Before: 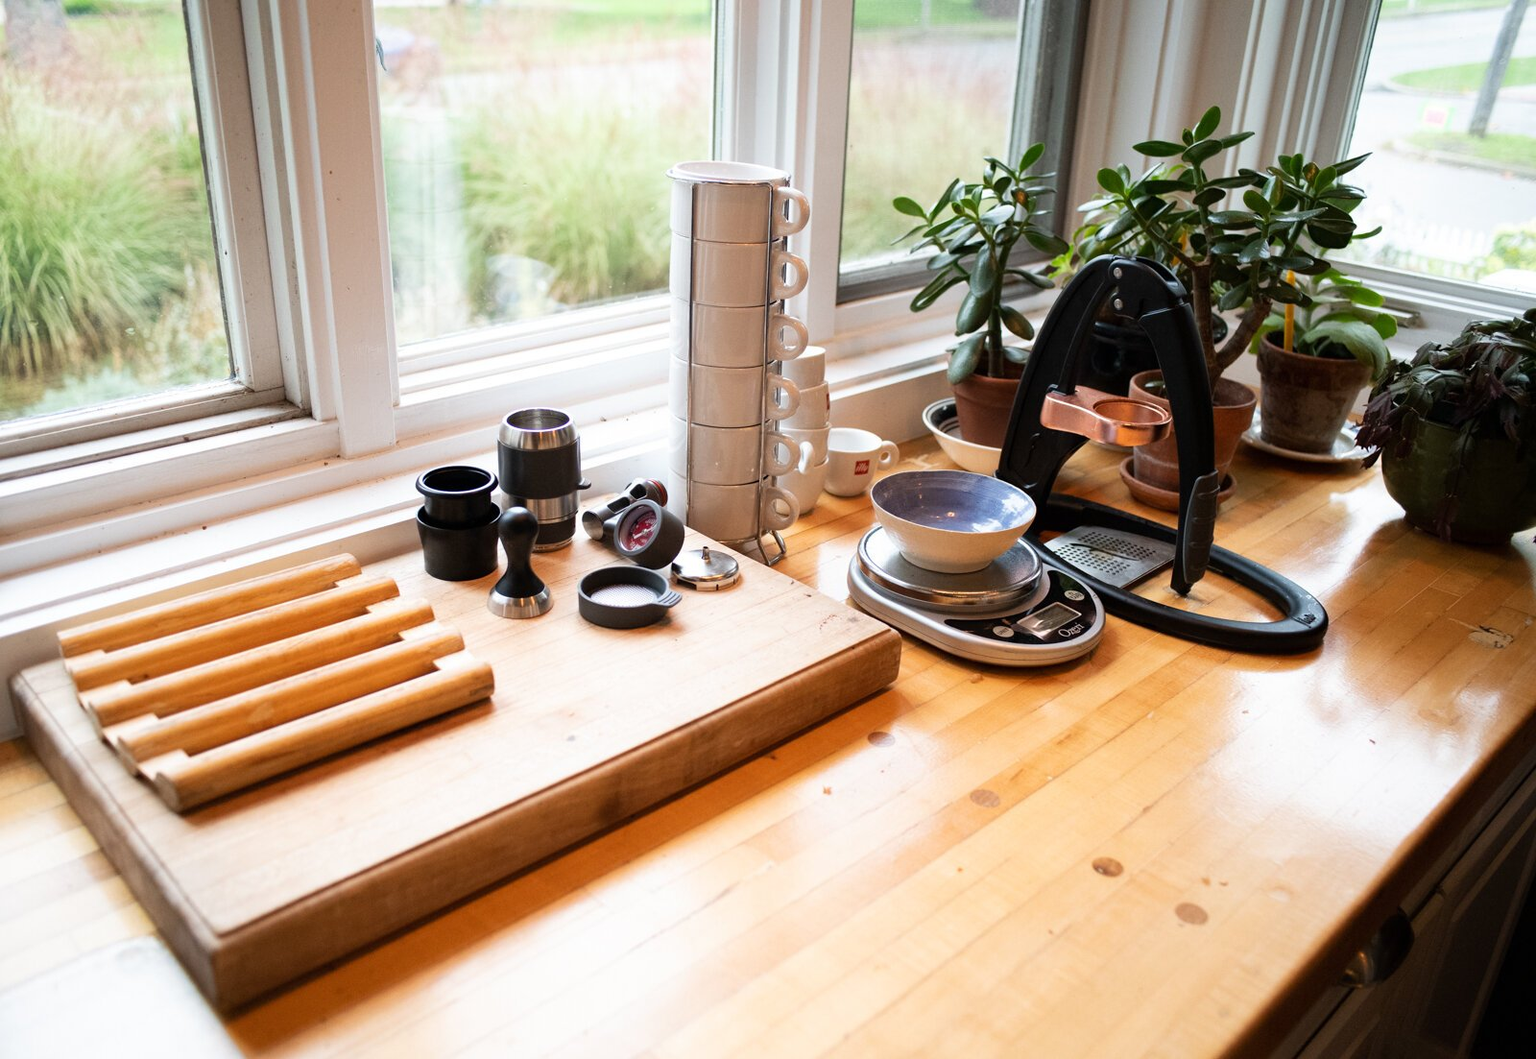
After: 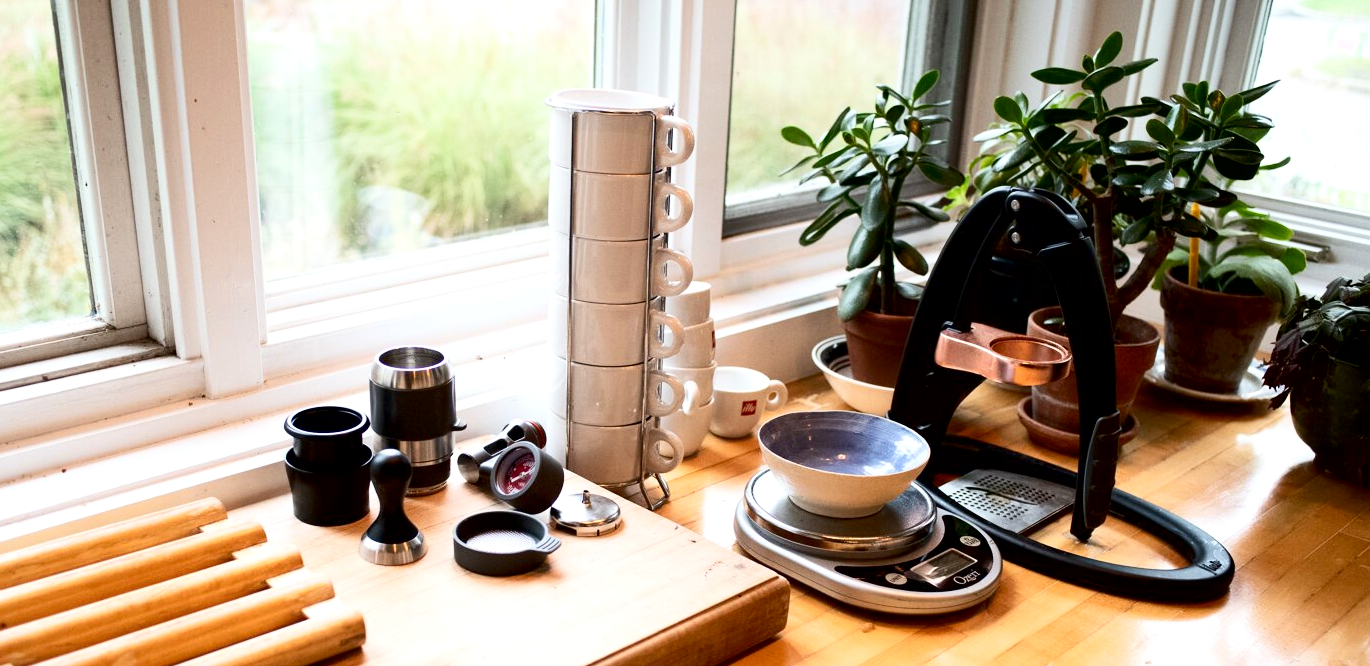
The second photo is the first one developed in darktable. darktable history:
contrast brightness saturation: contrast 0.22
exposure: black level correction 0.007, exposure 0.159 EV, compensate highlight preservation false
crop and rotate: left 9.345%, top 7.22%, right 4.982%, bottom 32.331%
